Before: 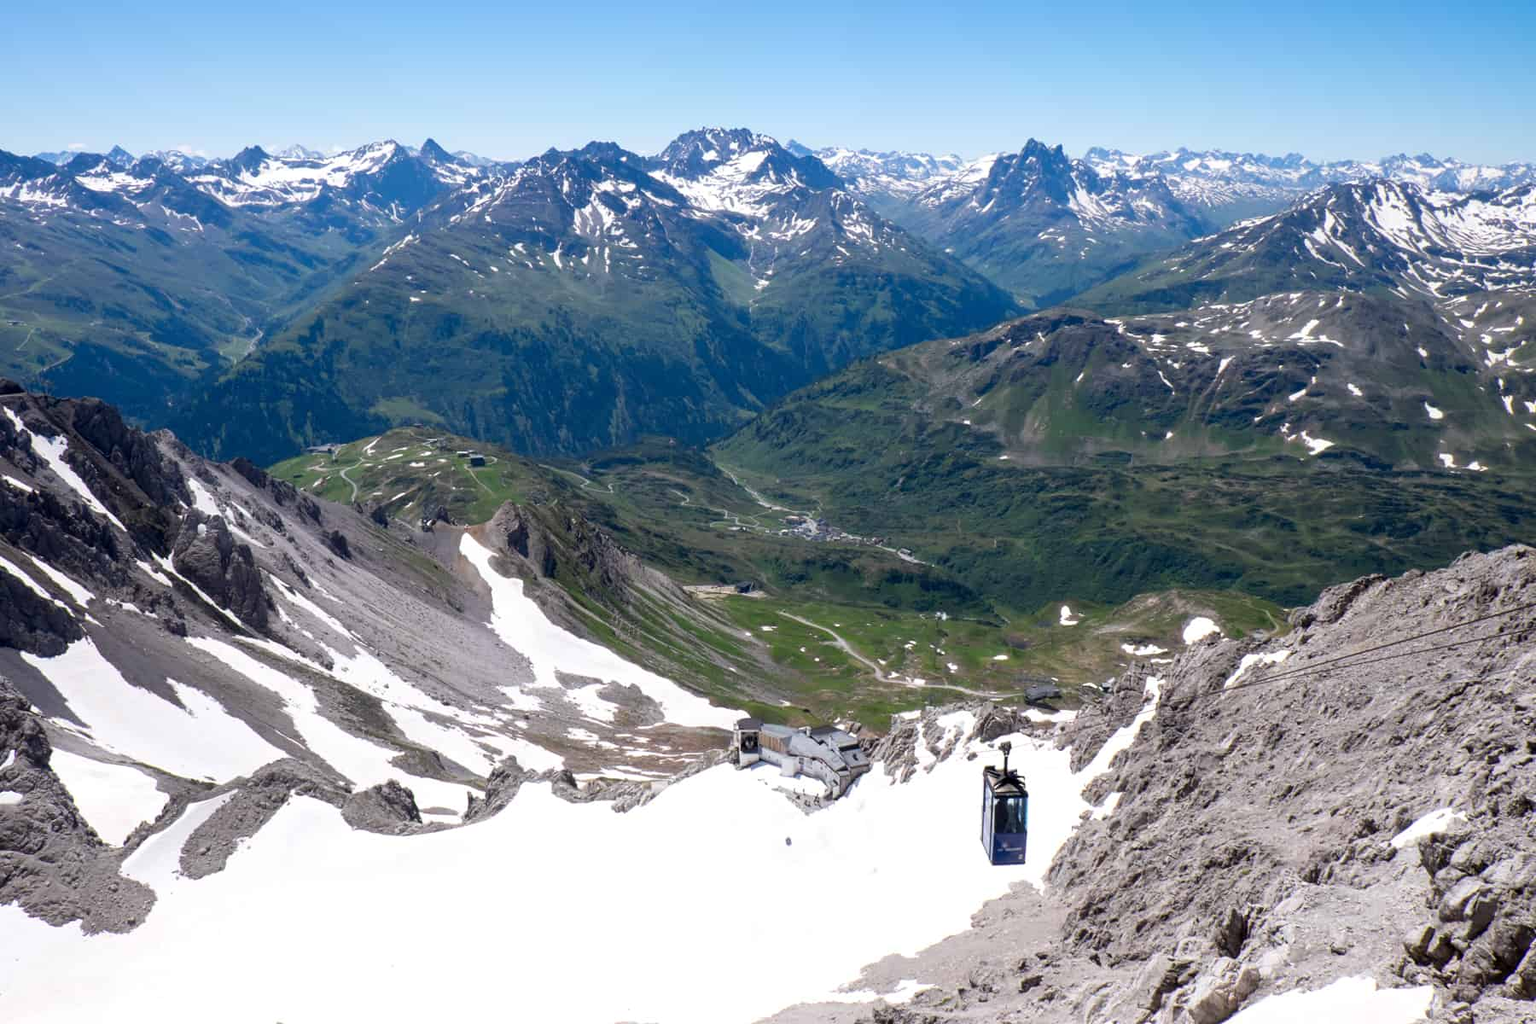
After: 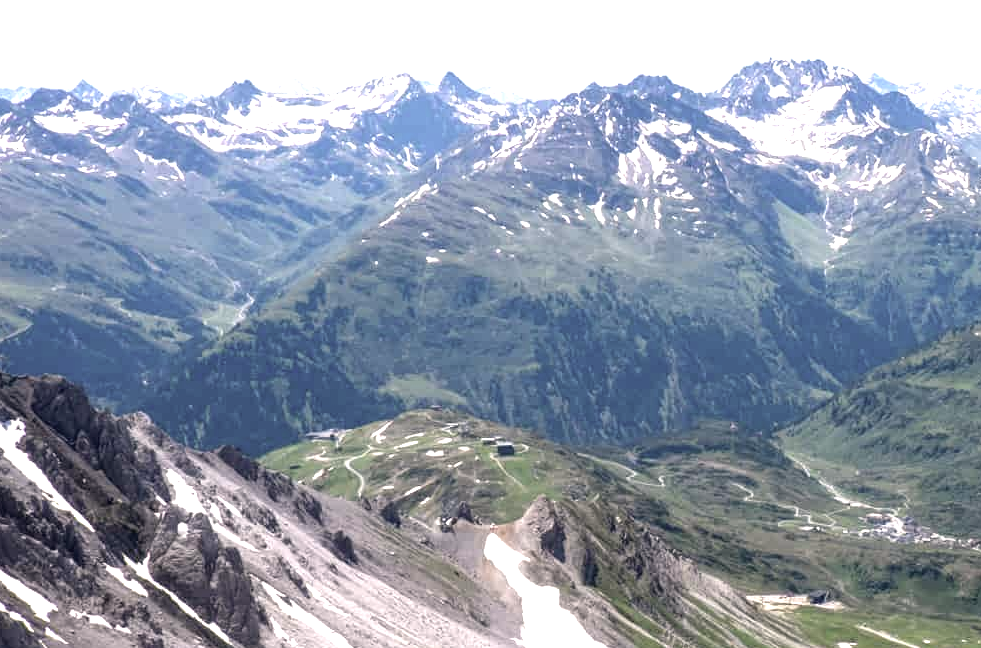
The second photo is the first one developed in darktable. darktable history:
crop and rotate: left 3.045%, top 7.631%, right 42.43%, bottom 38.352%
local contrast: detail 109%
exposure: exposure 1.207 EV, compensate highlight preservation false
color correction: highlights a* 5.51, highlights b* 5.27, saturation 0.647
